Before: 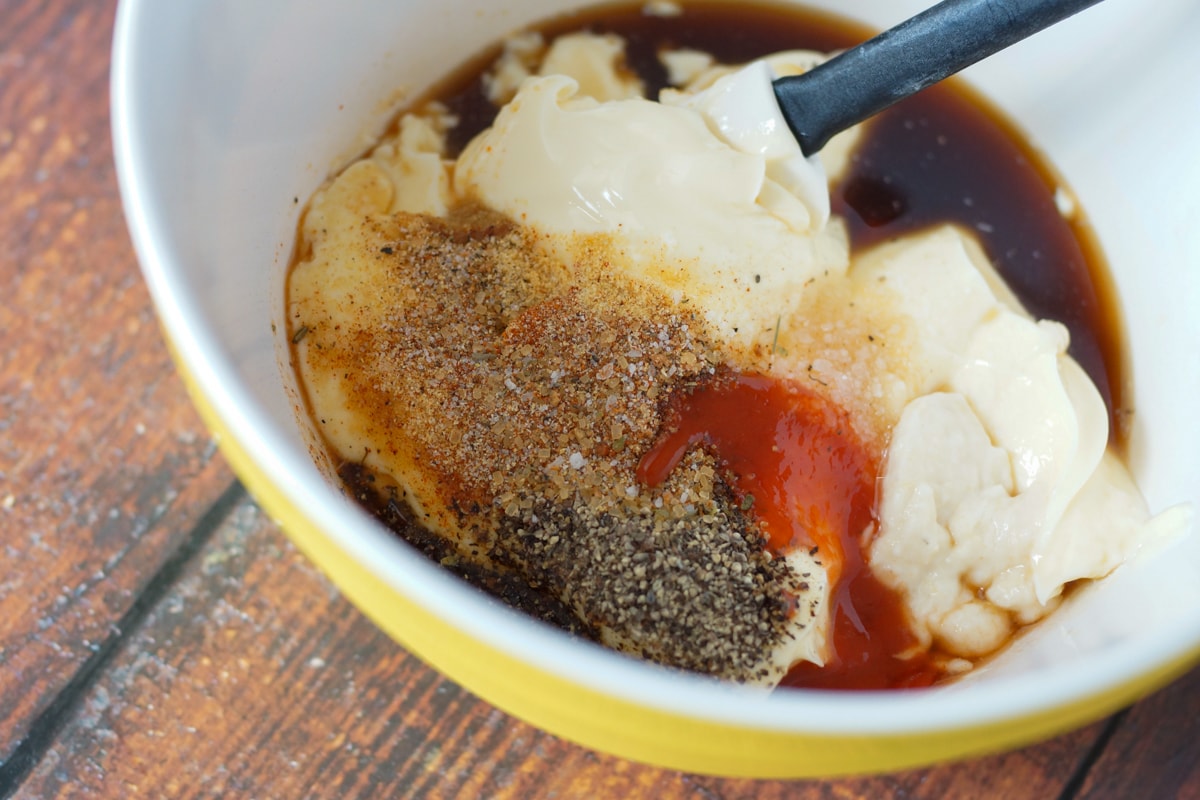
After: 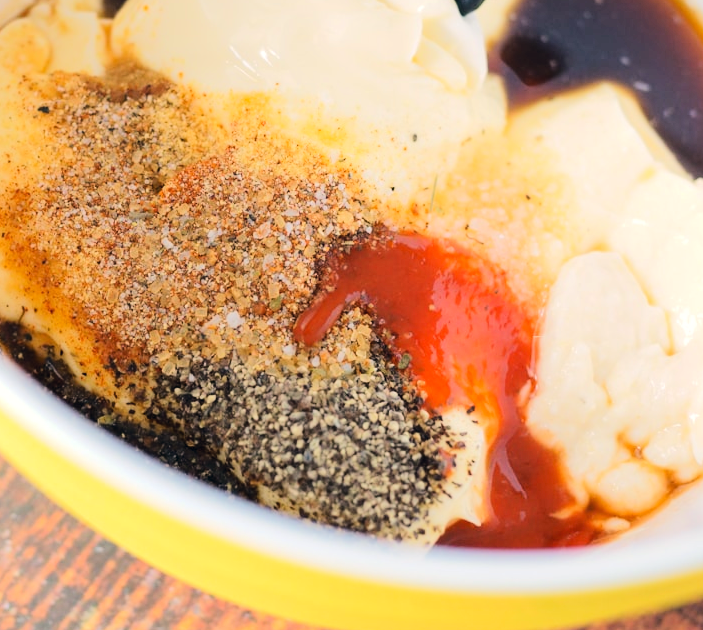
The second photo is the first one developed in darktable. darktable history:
color correction: highlights a* 5.47, highlights b* 5.29, shadows a* -4.03, shadows b* -5.22
crop and rotate: left 28.59%, top 17.632%, right 12.769%, bottom 3.613%
tone equalizer: -7 EV 0.147 EV, -6 EV 0.588 EV, -5 EV 1.12 EV, -4 EV 1.33 EV, -3 EV 1.17 EV, -2 EV 0.6 EV, -1 EV 0.16 EV, edges refinement/feathering 500, mask exposure compensation -1.57 EV, preserve details no
